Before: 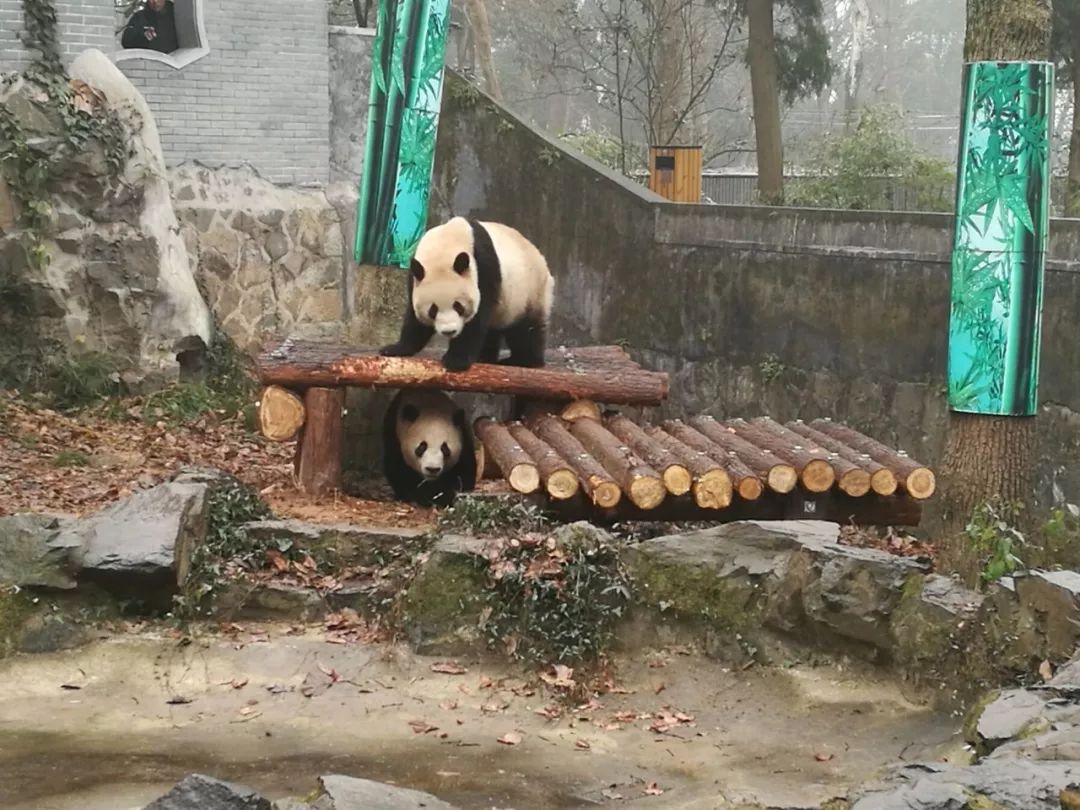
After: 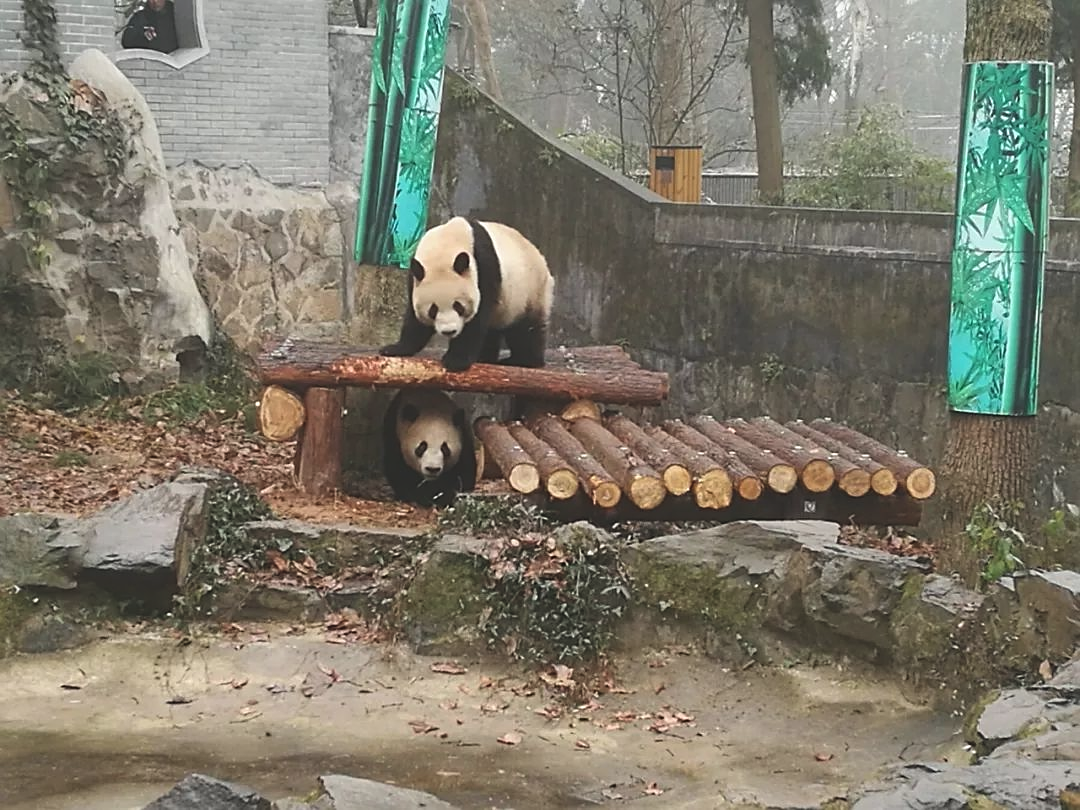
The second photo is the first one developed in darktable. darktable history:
contrast equalizer: y [[0.5, 0.5, 0.472, 0.5, 0.5, 0.5], [0.5 ×6], [0.5 ×6], [0 ×6], [0 ×6]]
sharpen: on, module defaults
exposure: black level correction -0.015, exposure -0.13 EV, compensate highlight preservation false
shadows and highlights: shadows -9, white point adjustment 1.5, highlights 9.13
